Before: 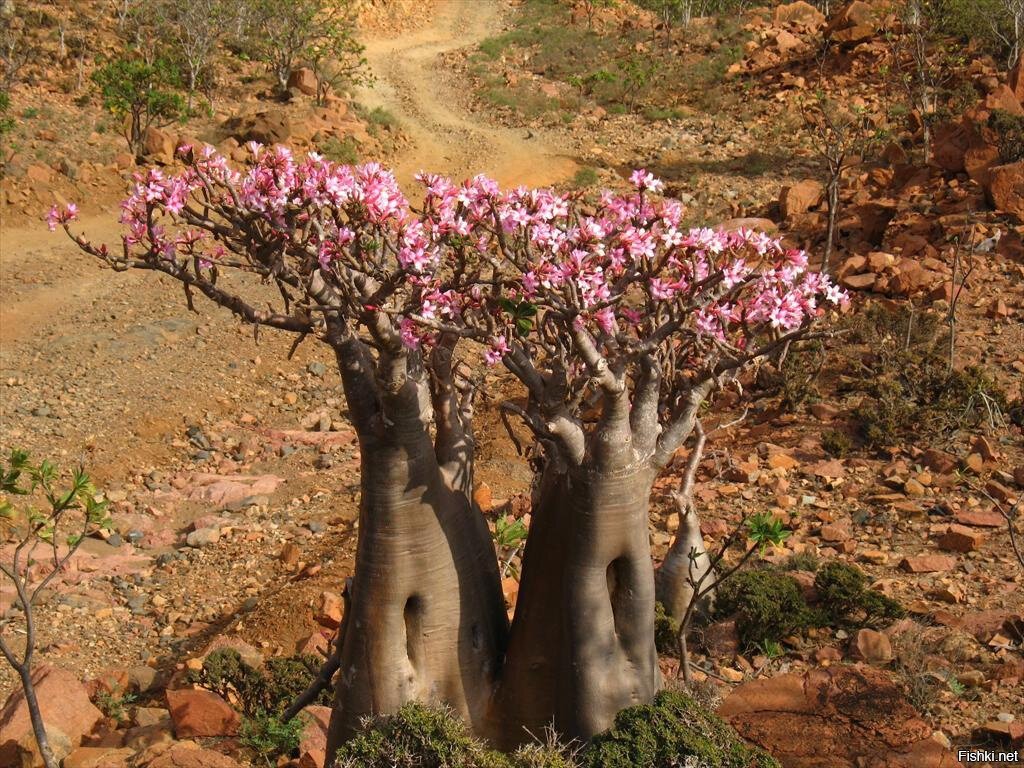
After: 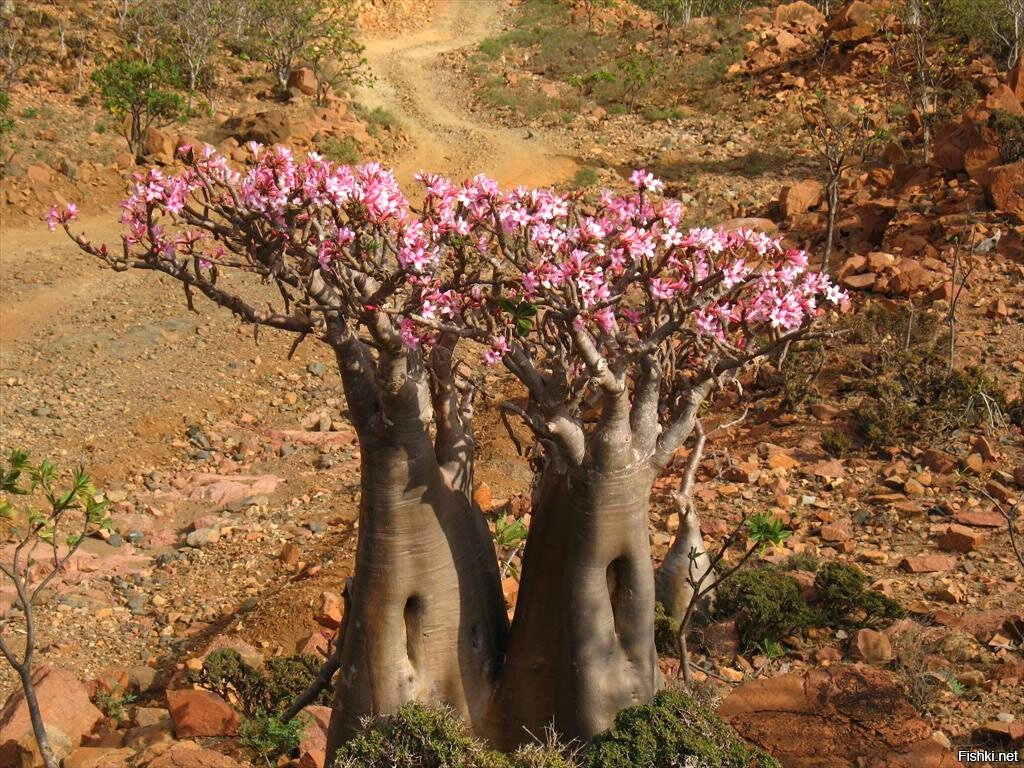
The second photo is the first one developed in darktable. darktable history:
exposure: exposure 0.127 EV, compensate highlight preservation false
tone equalizer: -7 EV 0.18 EV, -6 EV 0.12 EV, -5 EV 0.08 EV, -4 EV 0.04 EV, -2 EV -0.02 EV, -1 EV -0.04 EV, +0 EV -0.06 EV, luminance estimator HSV value / RGB max
